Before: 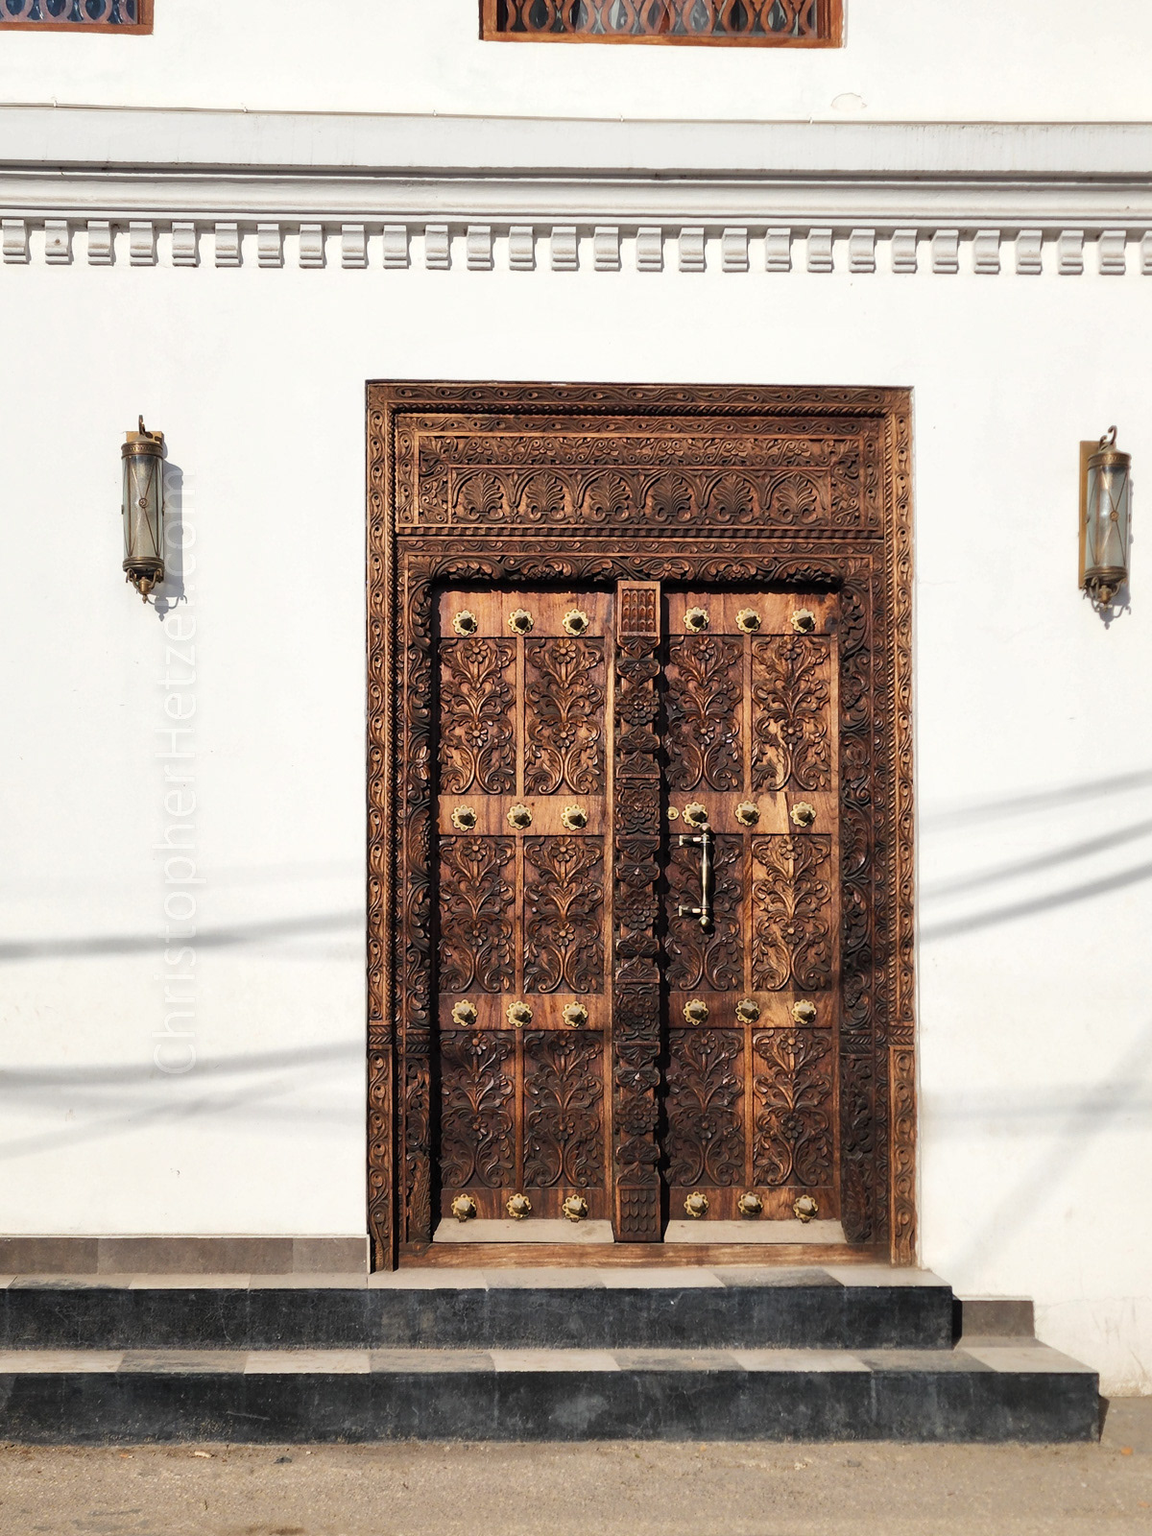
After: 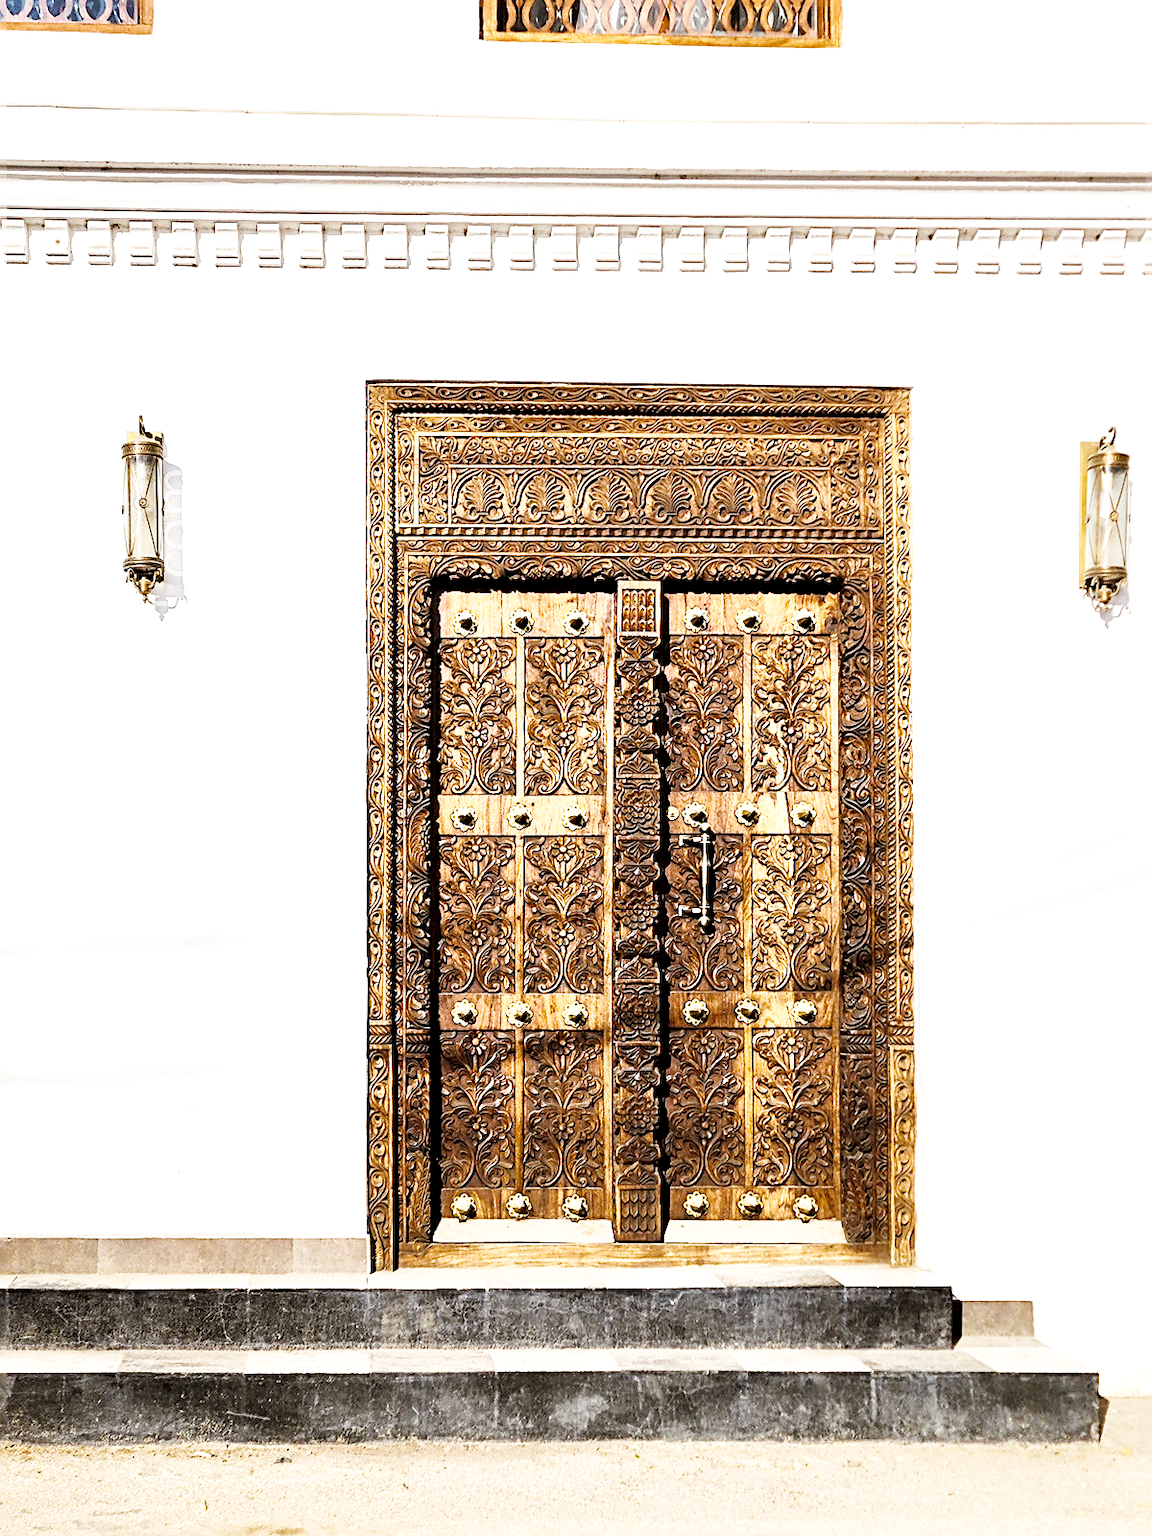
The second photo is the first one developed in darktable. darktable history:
base curve: curves: ch0 [(0, 0.003) (0.001, 0.002) (0.006, 0.004) (0.02, 0.022) (0.048, 0.086) (0.094, 0.234) (0.162, 0.431) (0.258, 0.629) (0.385, 0.8) (0.548, 0.918) (0.751, 0.988) (1, 1)], preserve colors none
exposure: black level correction 0.001, exposure 0.601 EV, compensate highlight preservation false
color zones: curves: ch2 [(0, 0.558) (0.066, 0.578) (0.286, 0.504) (0.429, 0.5) (0.571, 0.5) (0.714, 0.5) (0.857, 0.5) (1, 0.558)]
sharpen: radius 2.675, amount 0.669
levels: levels [0.023, 0.511, 1]
fill light: exposure -1.38 EV
color balance: mode lift, gamma, gain (sRGB), lift [1, 1.028, 1, 0.973]
